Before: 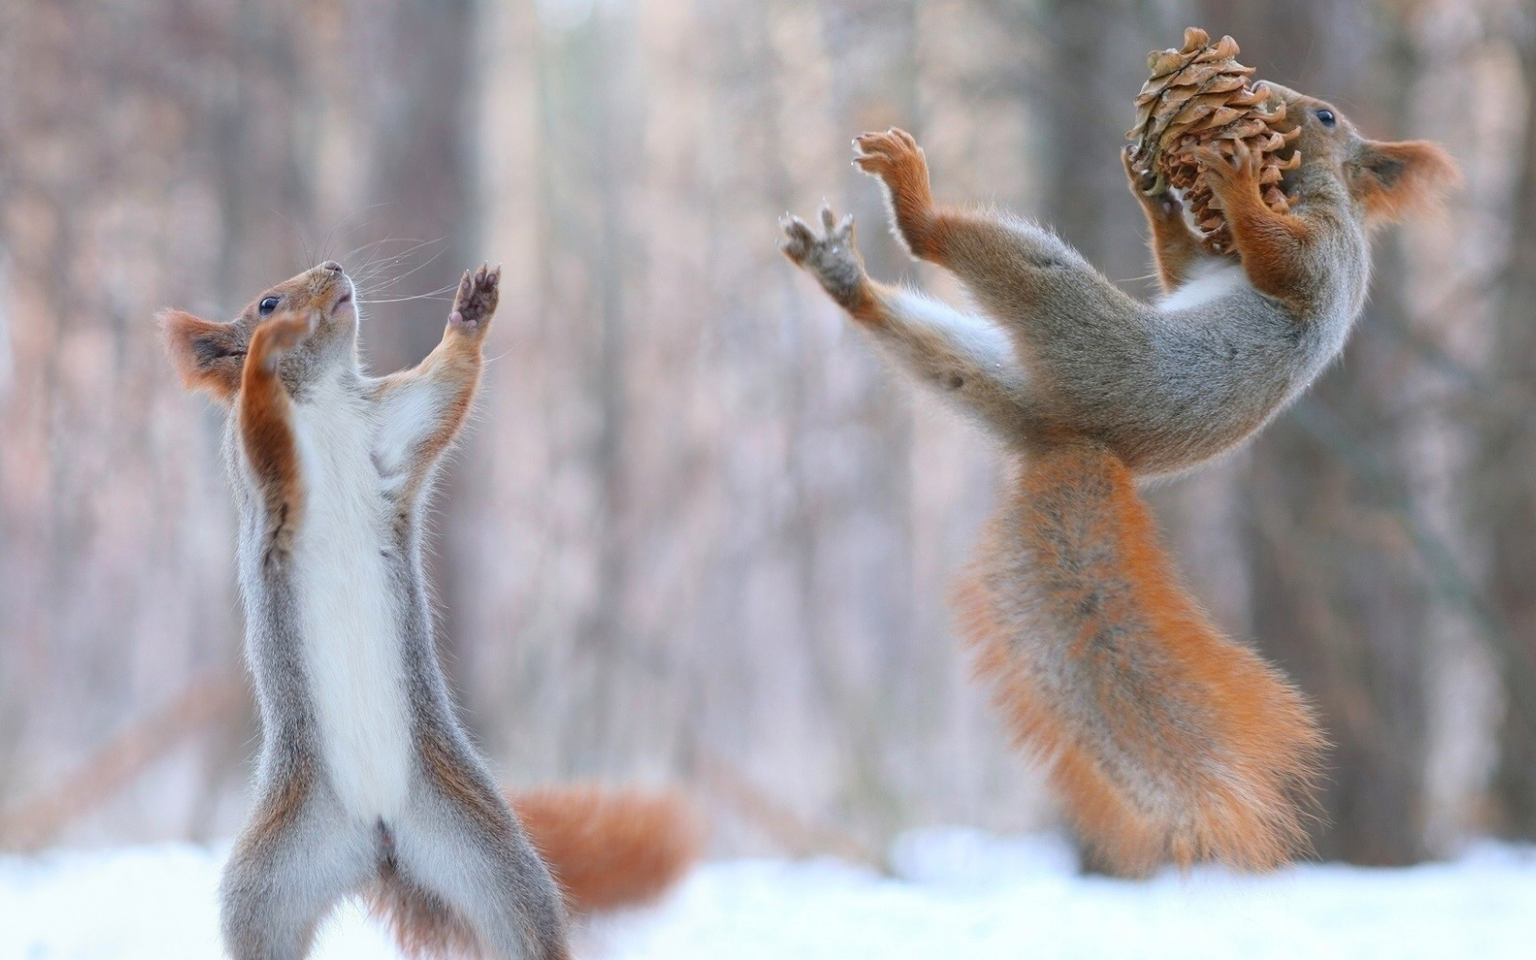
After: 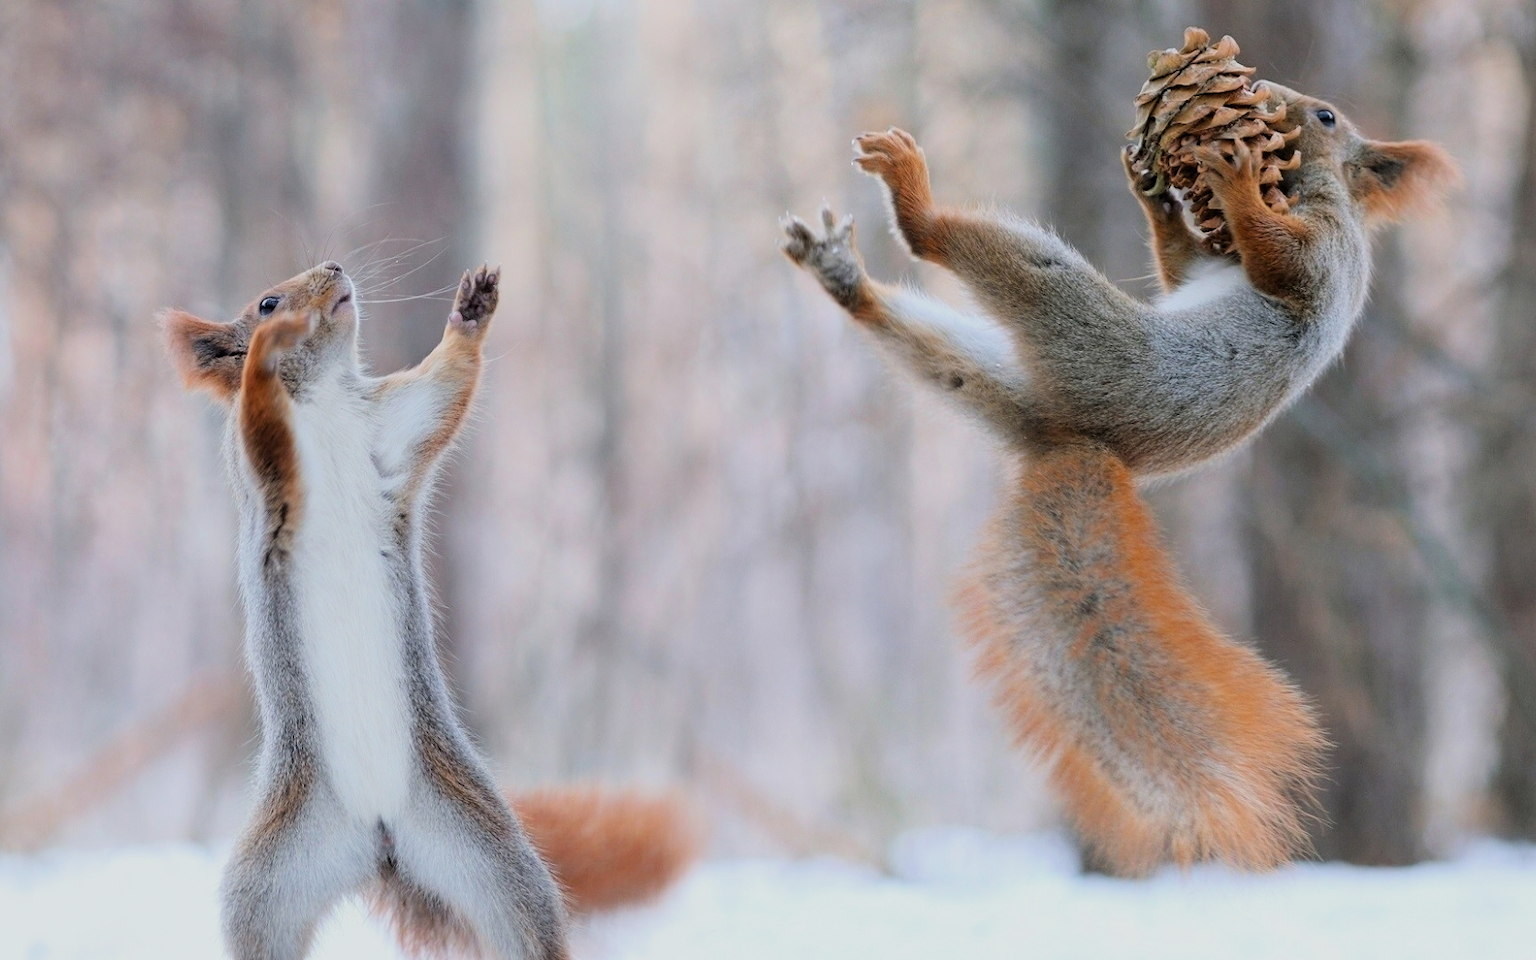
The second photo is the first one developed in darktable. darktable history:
filmic rgb: black relative exposure -5.14 EV, white relative exposure 3.98 EV, hardness 2.89, contrast 1.298
